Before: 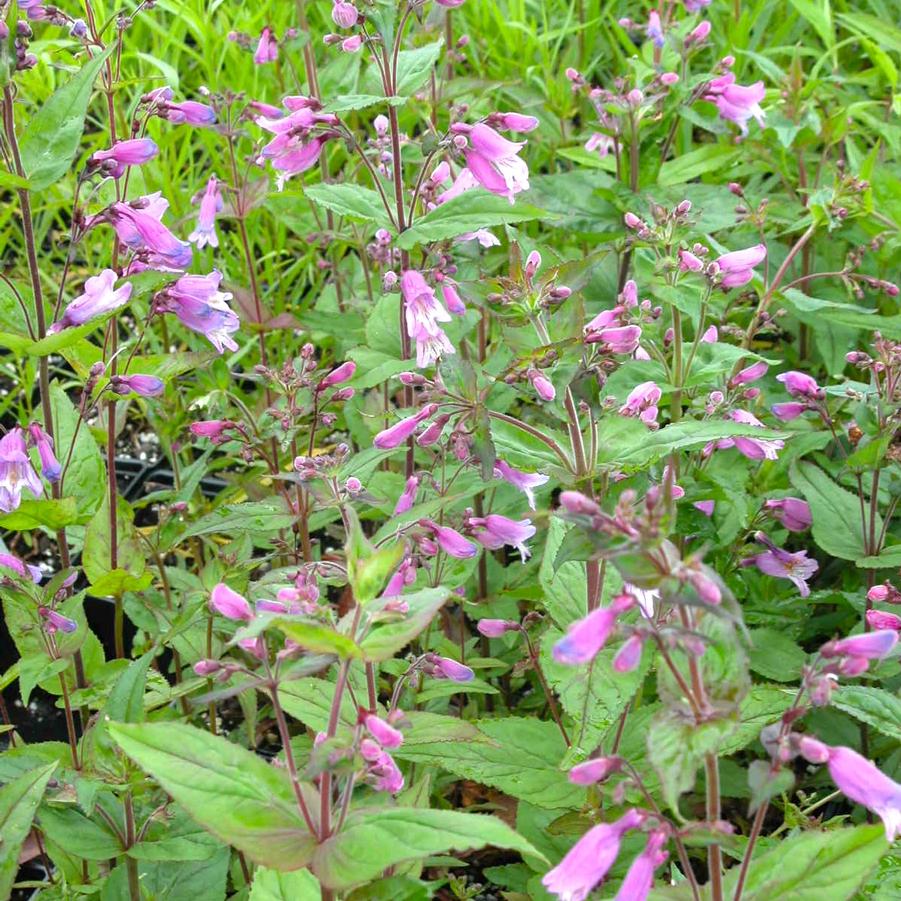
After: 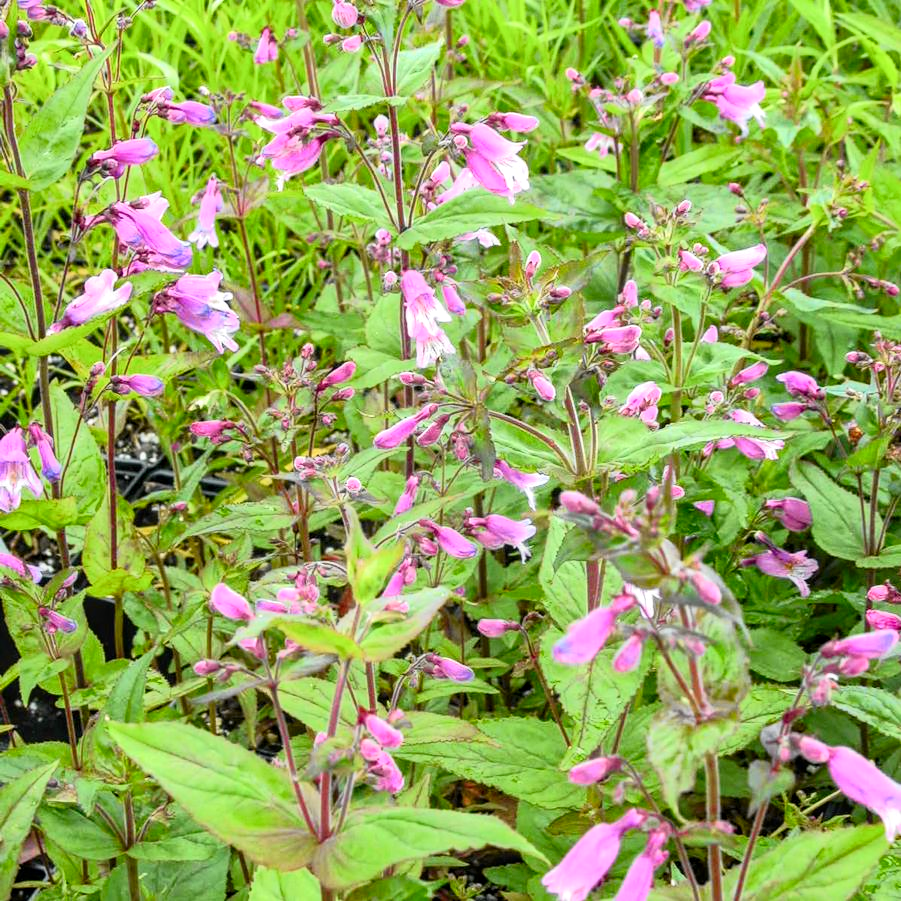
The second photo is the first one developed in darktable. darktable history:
local contrast: on, module defaults
tone curve: curves: ch0 [(0, 0.006) (0.037, 0.022) (0.123, 0.105) (0.19, 0.173) (0.277, 0.279) (0.474, 0.517) (0.597, 0.662) (0.687, 0.774) (0.855, 0.891) (1, 0.982)]; ch1 [(0, 0) (0.243, 0.245) (0.422, 0.415) (0.493, 0.495) (0.508, 0.503) (0.544, 0.552) (0.557, 0.582) (0.626, 0.672) (0.694, 0.732) (1, 1)]; ch2 [(0, 0) (0.249, 0.216) (0.356, 0.329) (0.424, 0.442) (0.476, 0.483) (0.498, 0.5) (0.517, 0.519) (0.532, 0.539) (0.562, 0.596) (0.614, 0.662) (0.706, 0.757) (0.808, 0.809) (0.991, 0.968)], color space Lab, independent channels, preserve colors none
